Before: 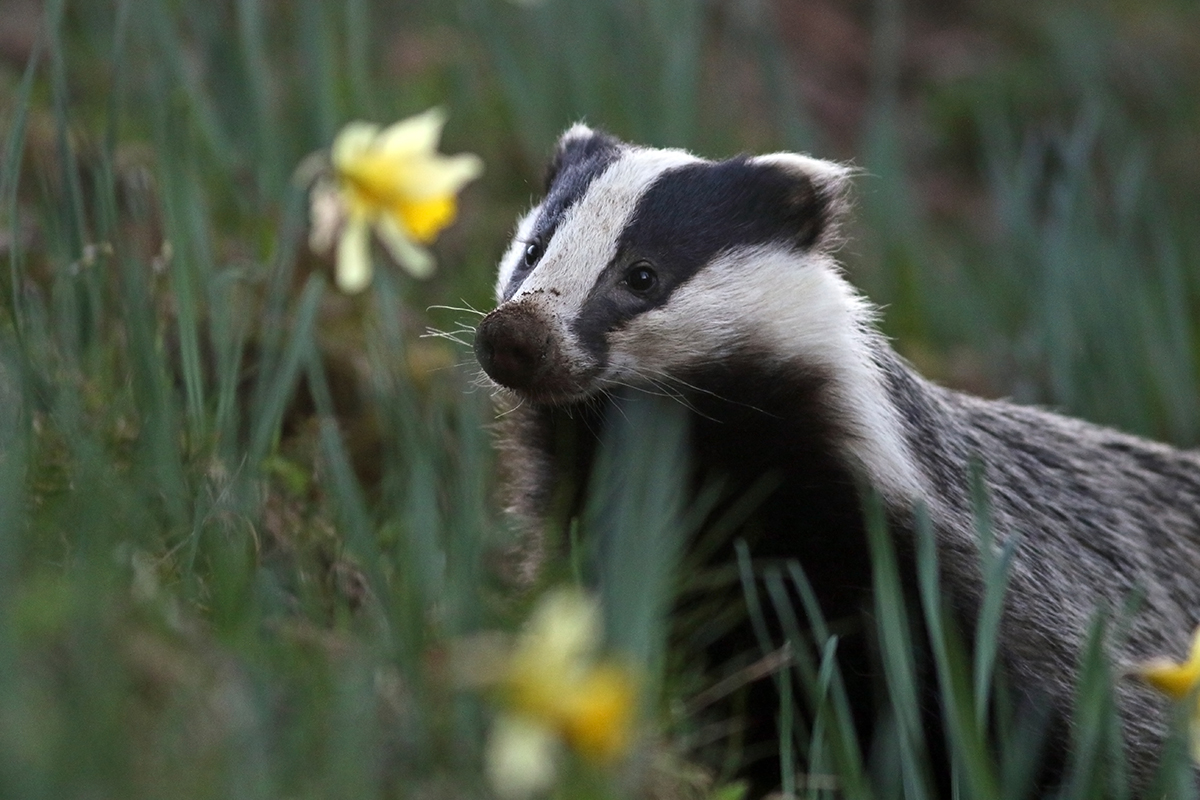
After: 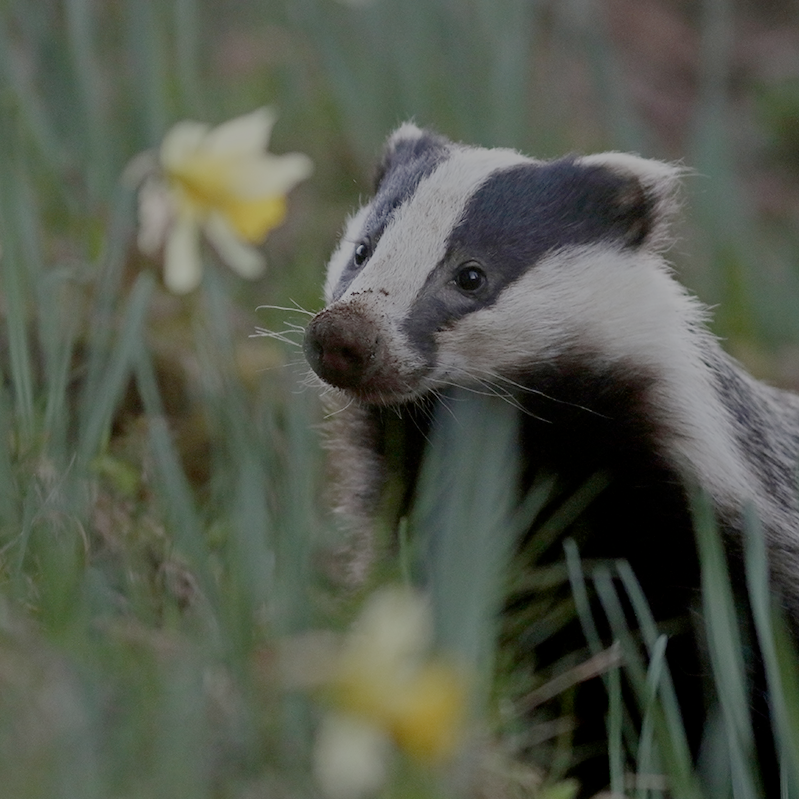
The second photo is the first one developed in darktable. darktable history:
crop and rotate: left 14.292%, right 19.041%
filmic rgb: white relative exposure 8 EV, threshold 3 EV, structure ↔ texture 100%, target black luminance 0%, hardness 2.44, latitude 76.53%, contrast 0.562, shadows ↔ highlights balance 0%, preserve chrominance no, color science v4 (2020), iterations of high-quality reconstruction 10, type of noise poissonian, enable highlight reconstruction true
